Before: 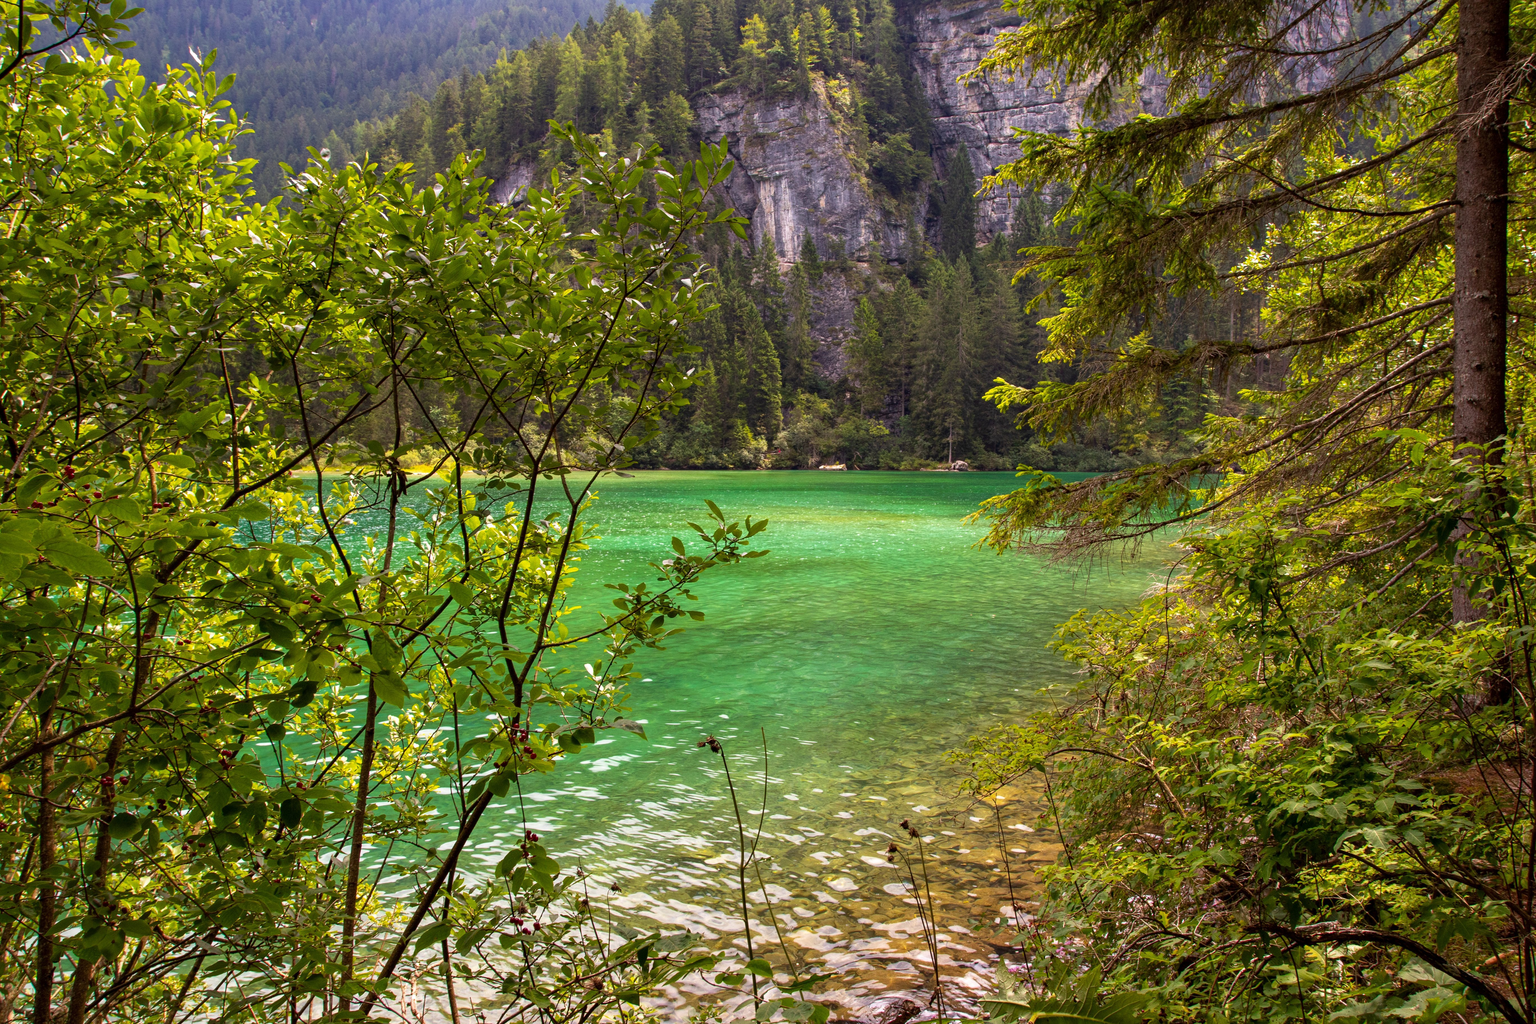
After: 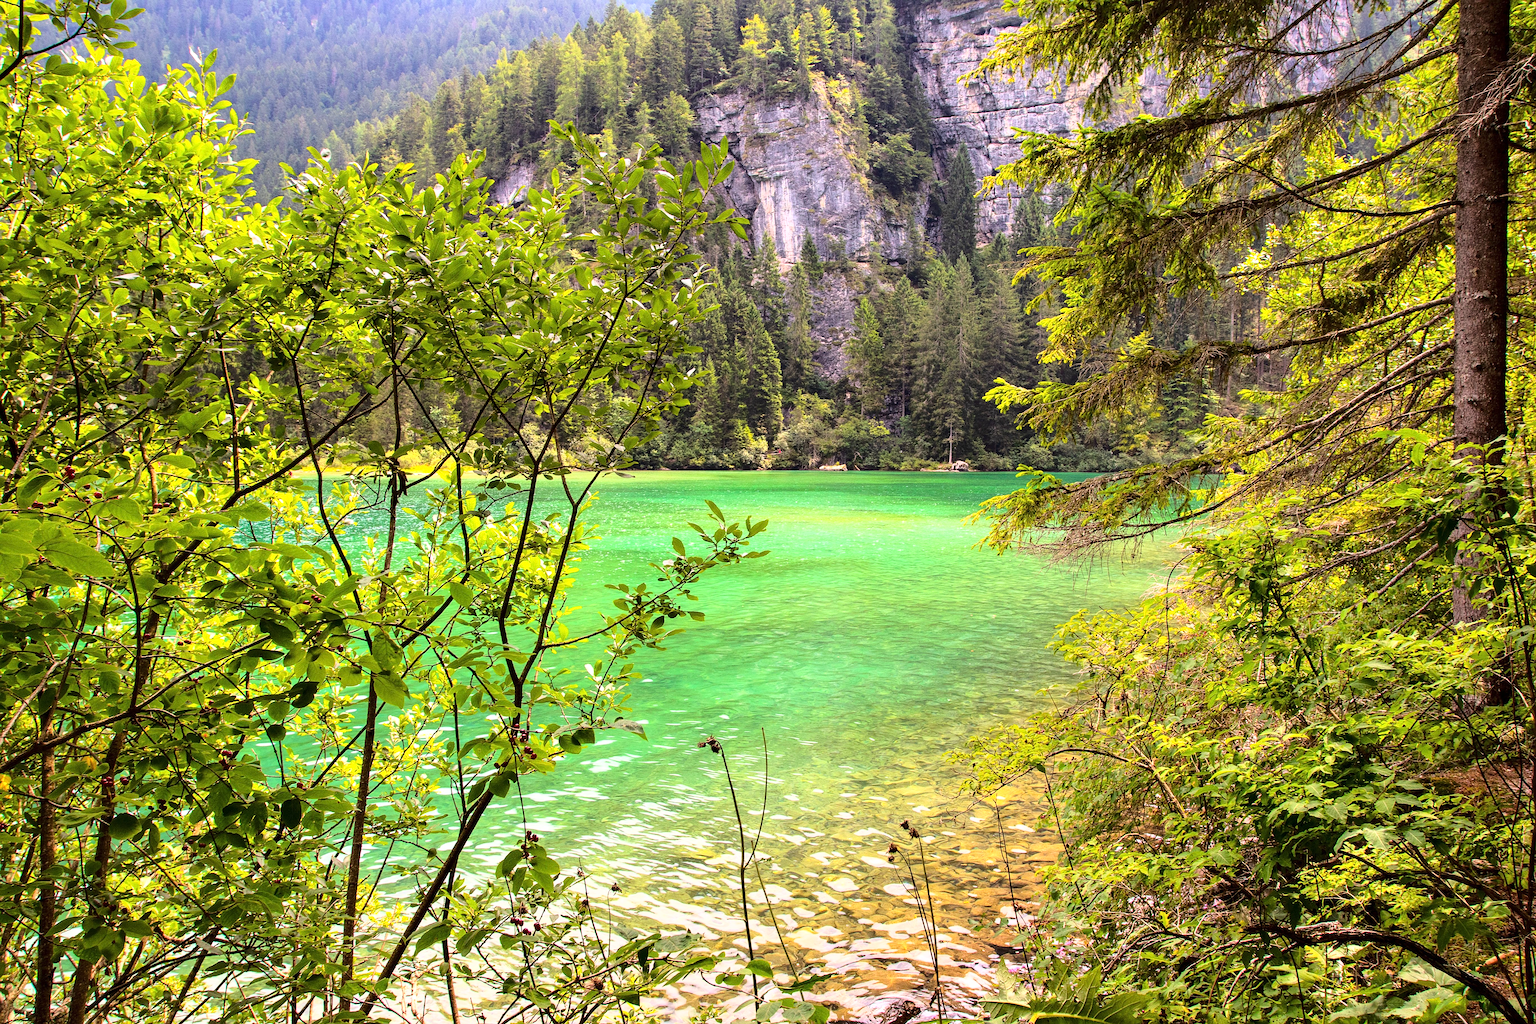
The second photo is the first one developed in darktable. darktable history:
exposure: exposure 0.258 EV, compensate highlight preservation false
sharpen: on, module defaults
base curve: curves: ch0 [(0, 0) (0.032, 0.037) (0.105, 0.228) (0.435, 0.76) (0.856, 0.983) (1, 1)]
